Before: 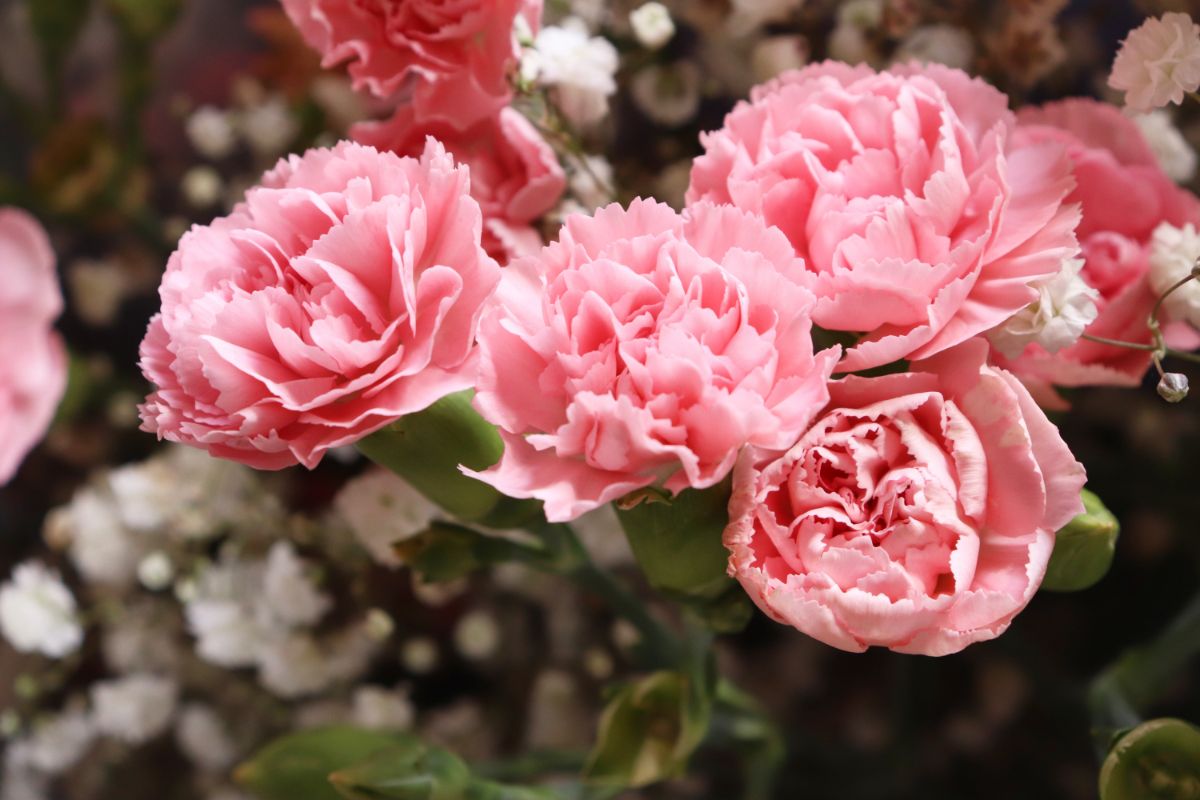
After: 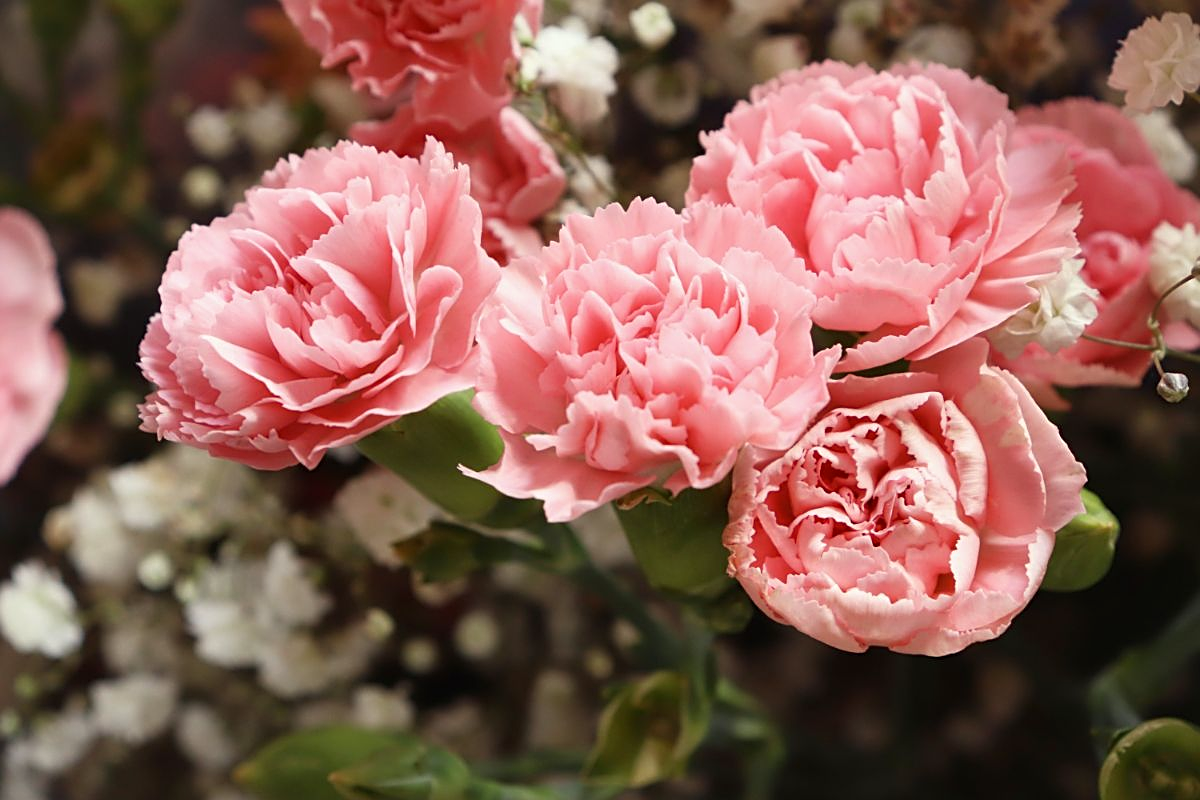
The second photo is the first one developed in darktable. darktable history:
color correction: highlights a* -4.42, highlights b* 6.78
sharpen: on, module defaults
